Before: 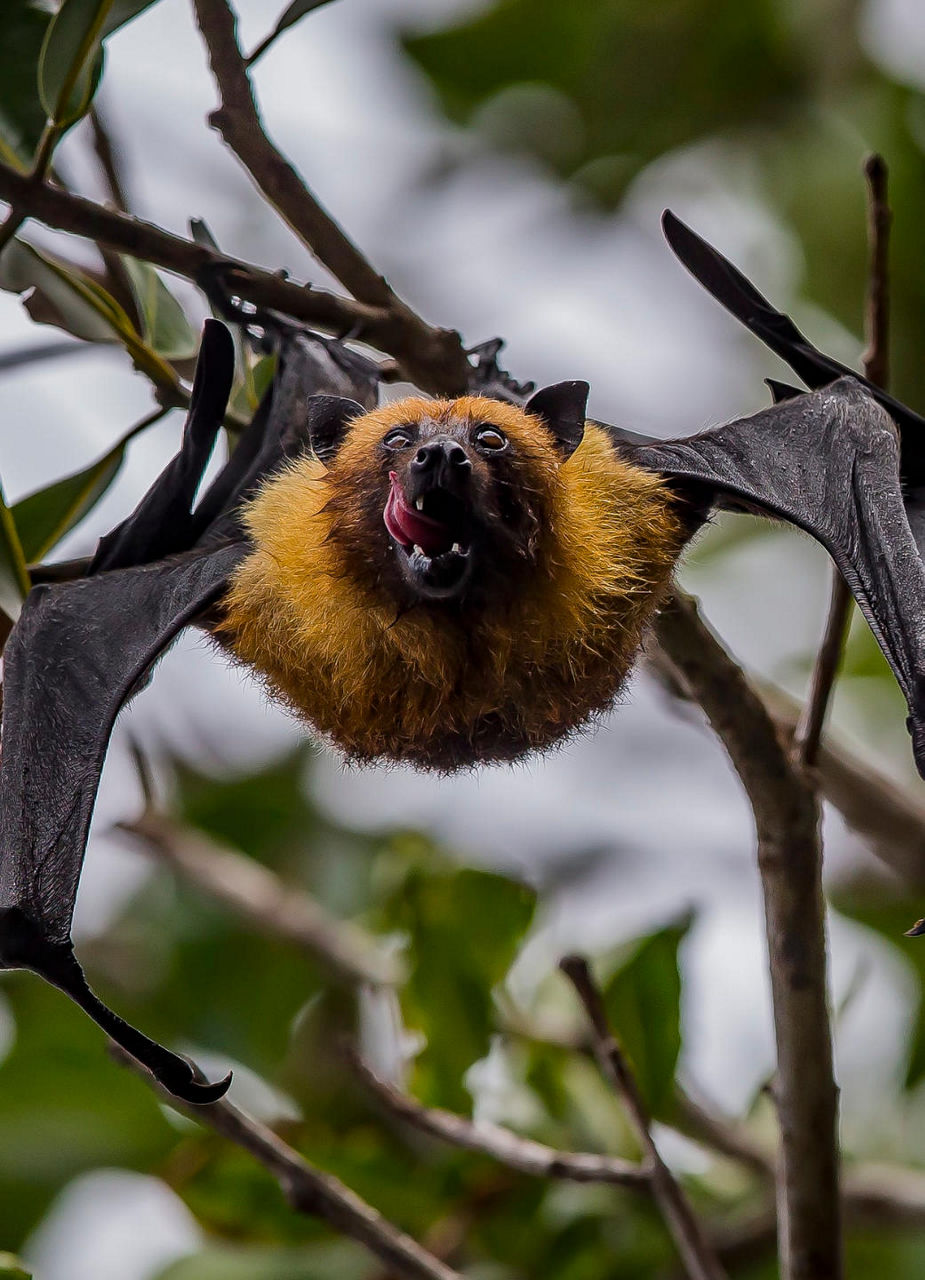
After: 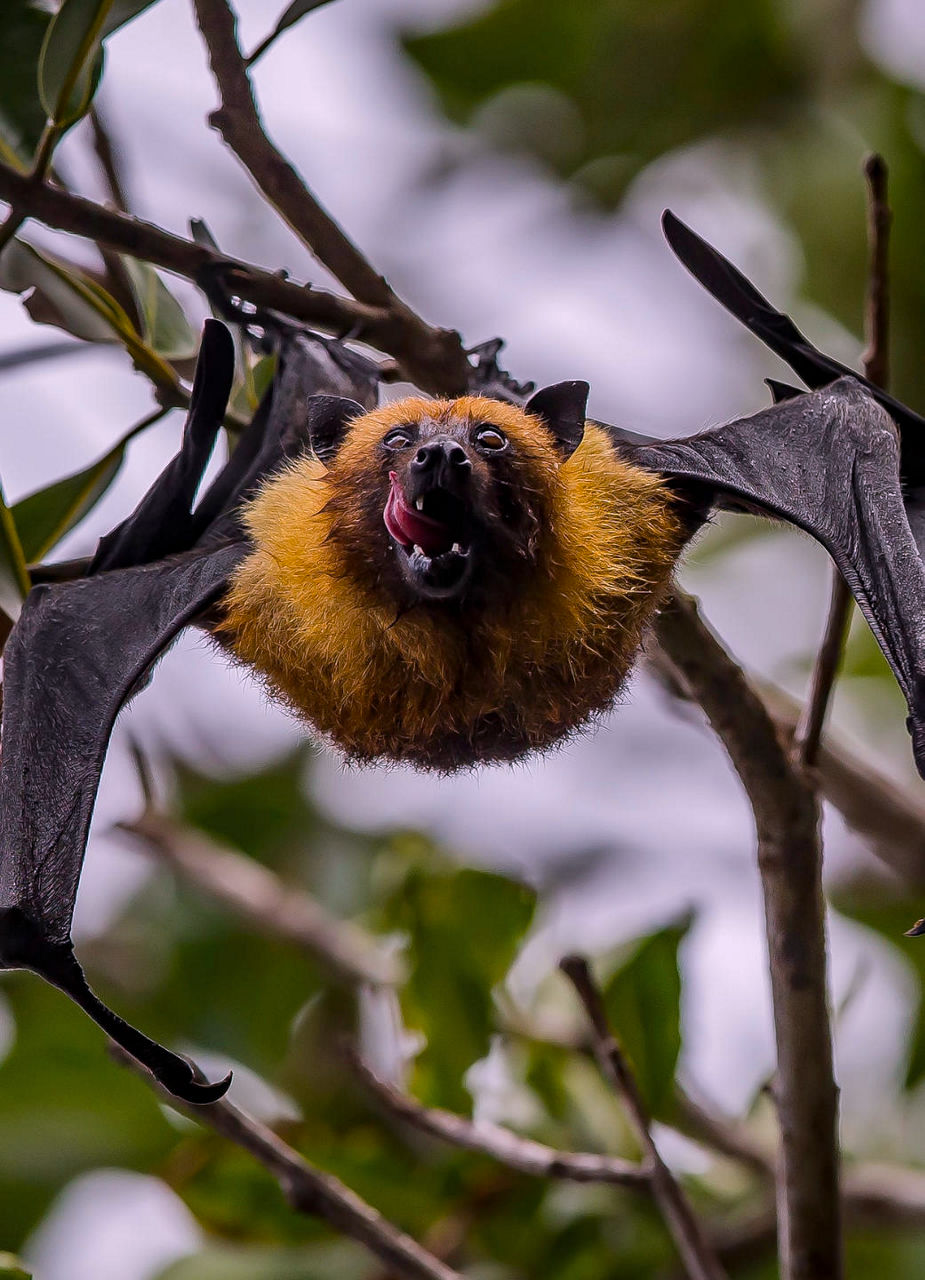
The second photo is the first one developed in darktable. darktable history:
color calibration: output R [1.063, -0.012, -0.003, 0], output B [-0.079, 0.047, 1, 0], gray › normalize channels true, x 0.367, y 0.379, temperature 4389.11 K, gamut compression 0.007
